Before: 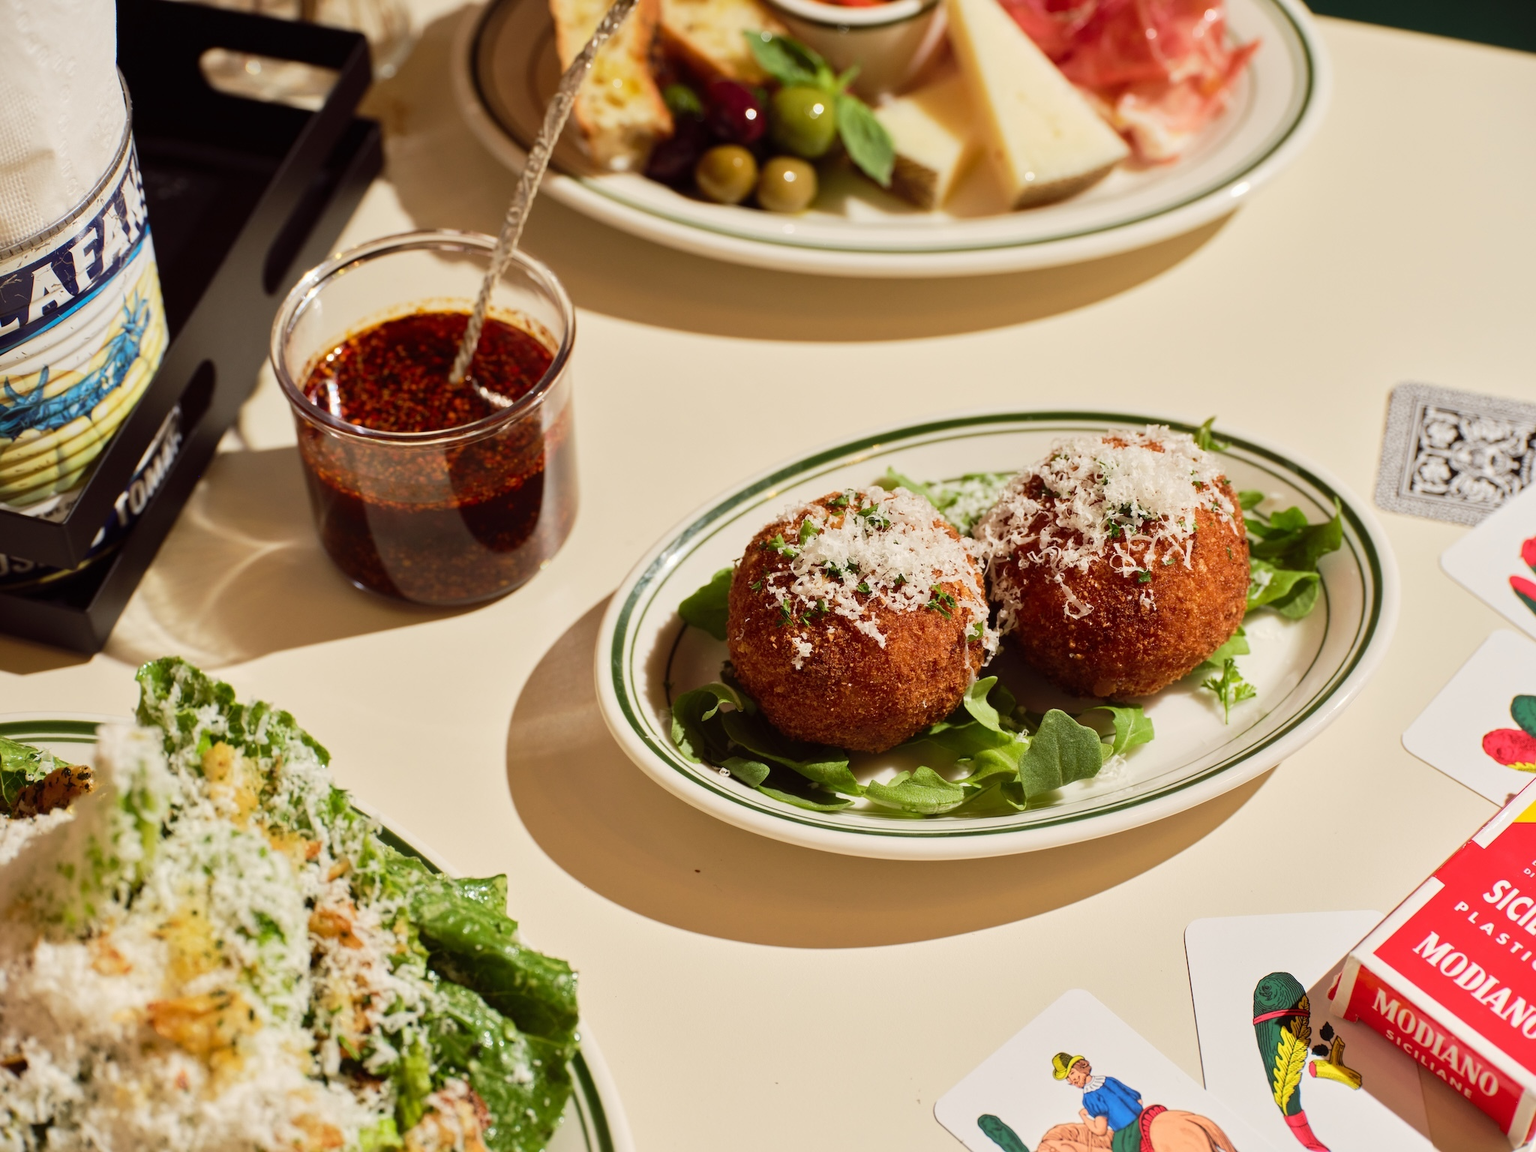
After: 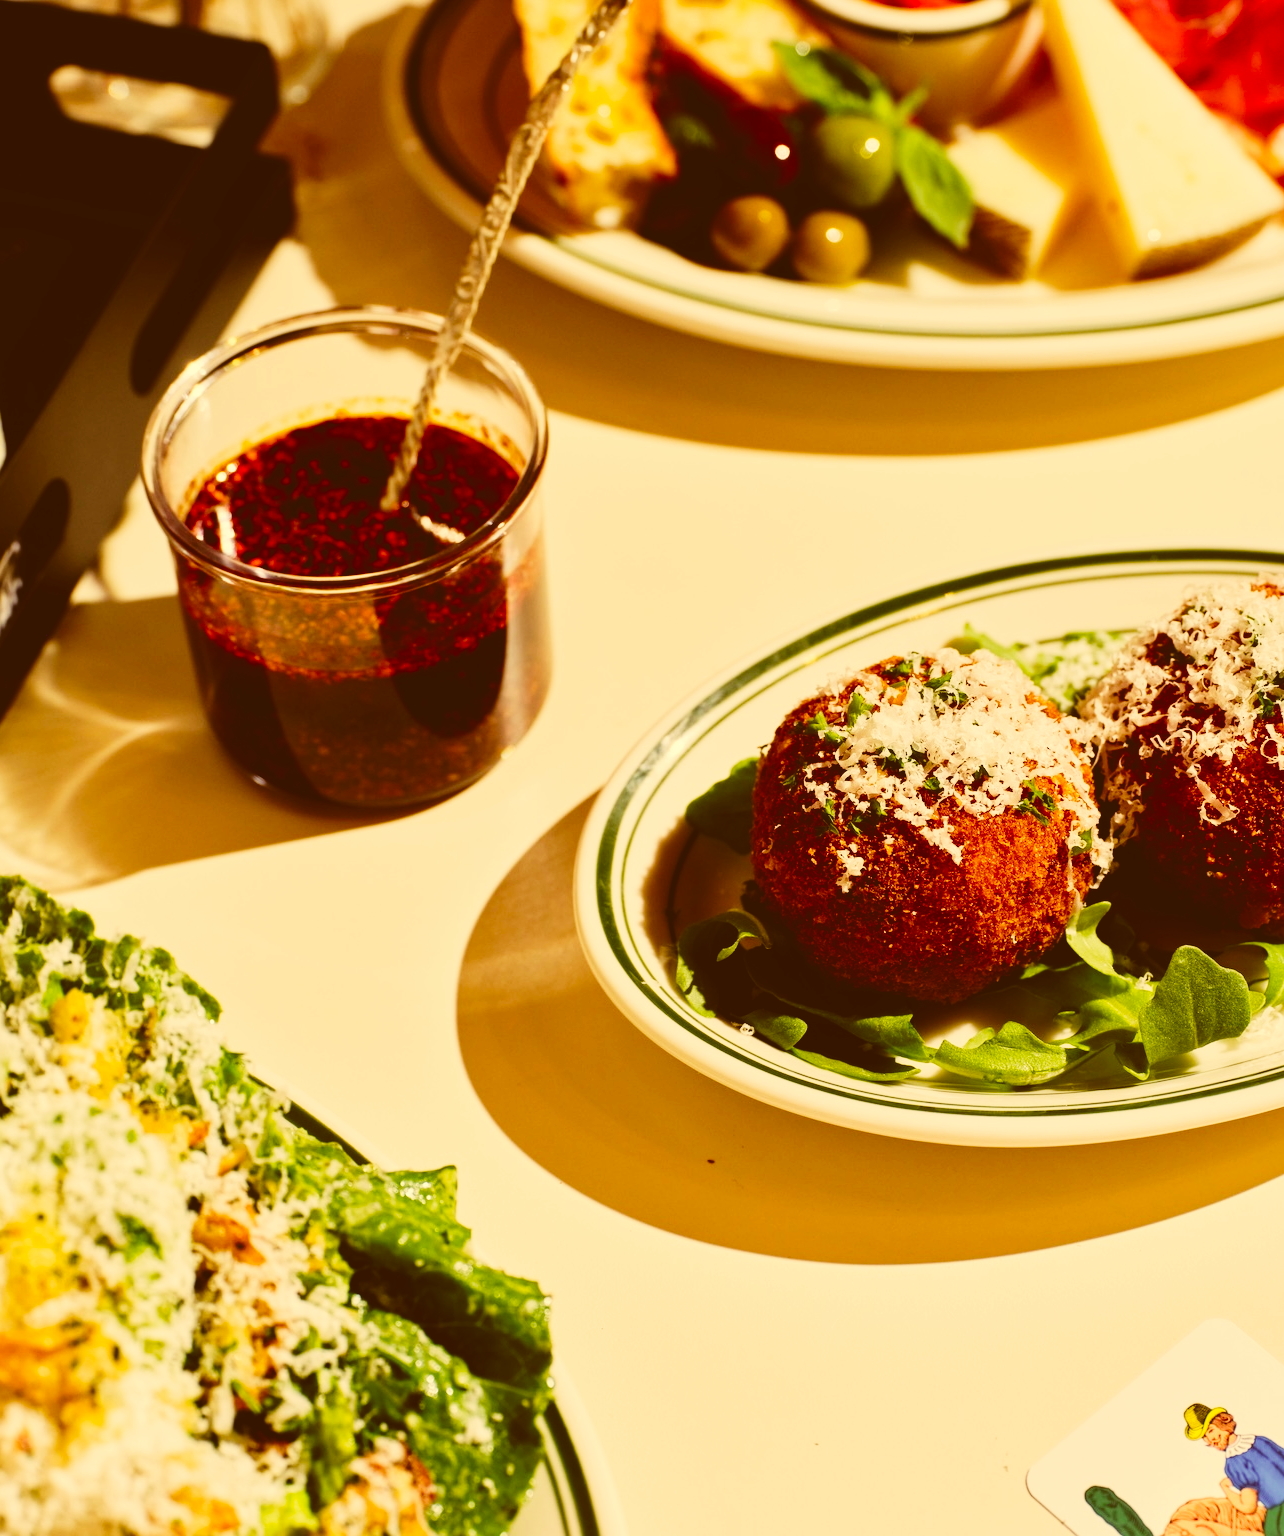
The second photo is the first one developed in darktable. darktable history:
color correction: highlights a* 1.06, highlights b* 23.65, shadows a* 15.48, shadows b* 24.77
tone curve: curves: ch0 [(0, 0) (0.003, 0.108) (0.011, 0.108) (0.025, 0.108) (0.044, 0.113) (0.069, 0.113) (0.1, 0.121) (0.136, 0.136) (0.177, 0.16) (0.224, 0.192) (0.277, 0.246) (0.335, 0.324) (0.399, 0.419) (0.468, 0.518) (0.543, 0.622) (0.623, 0.721) (0.709, 0.815) (0.801, 0.893) (0.898, 0.949) (1, 1)], preserve colors none
crop: left 10.718%, right 26.56%
